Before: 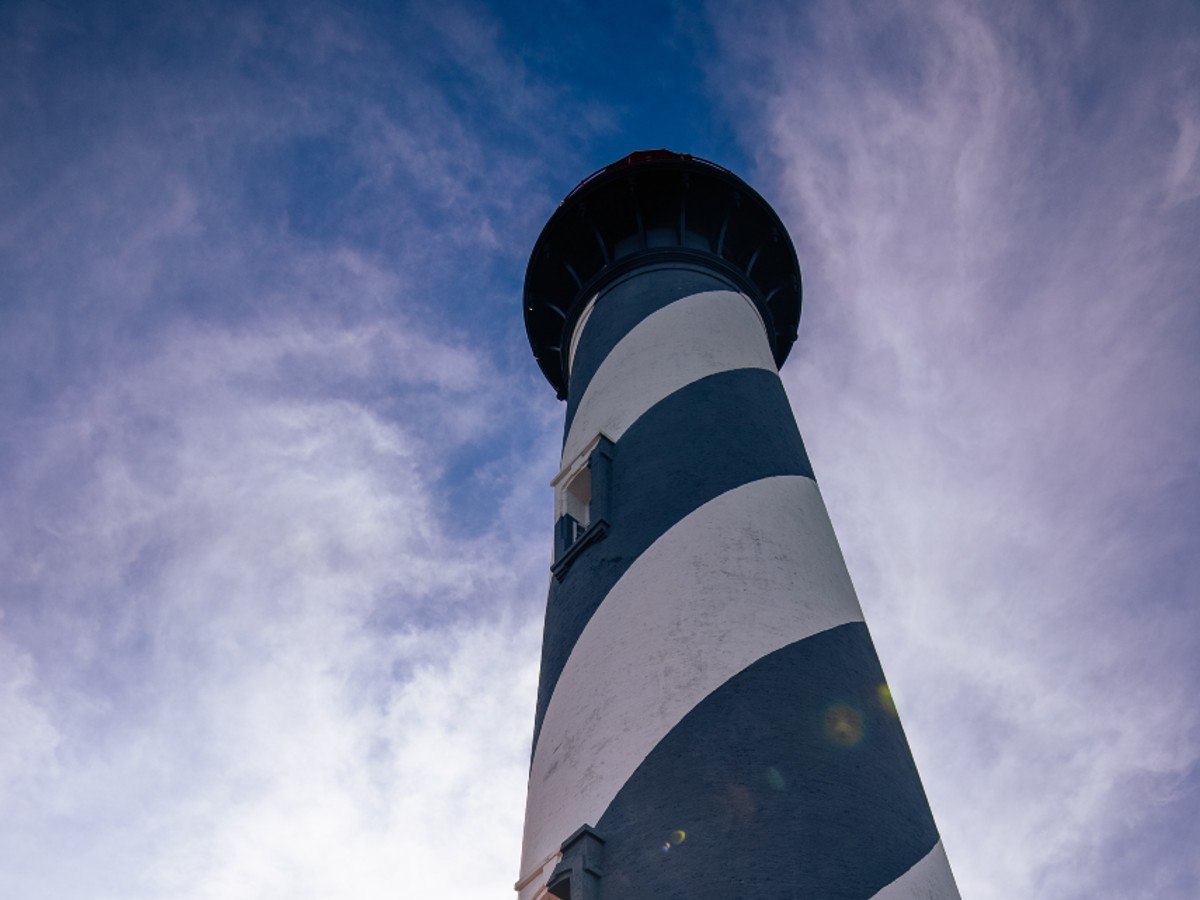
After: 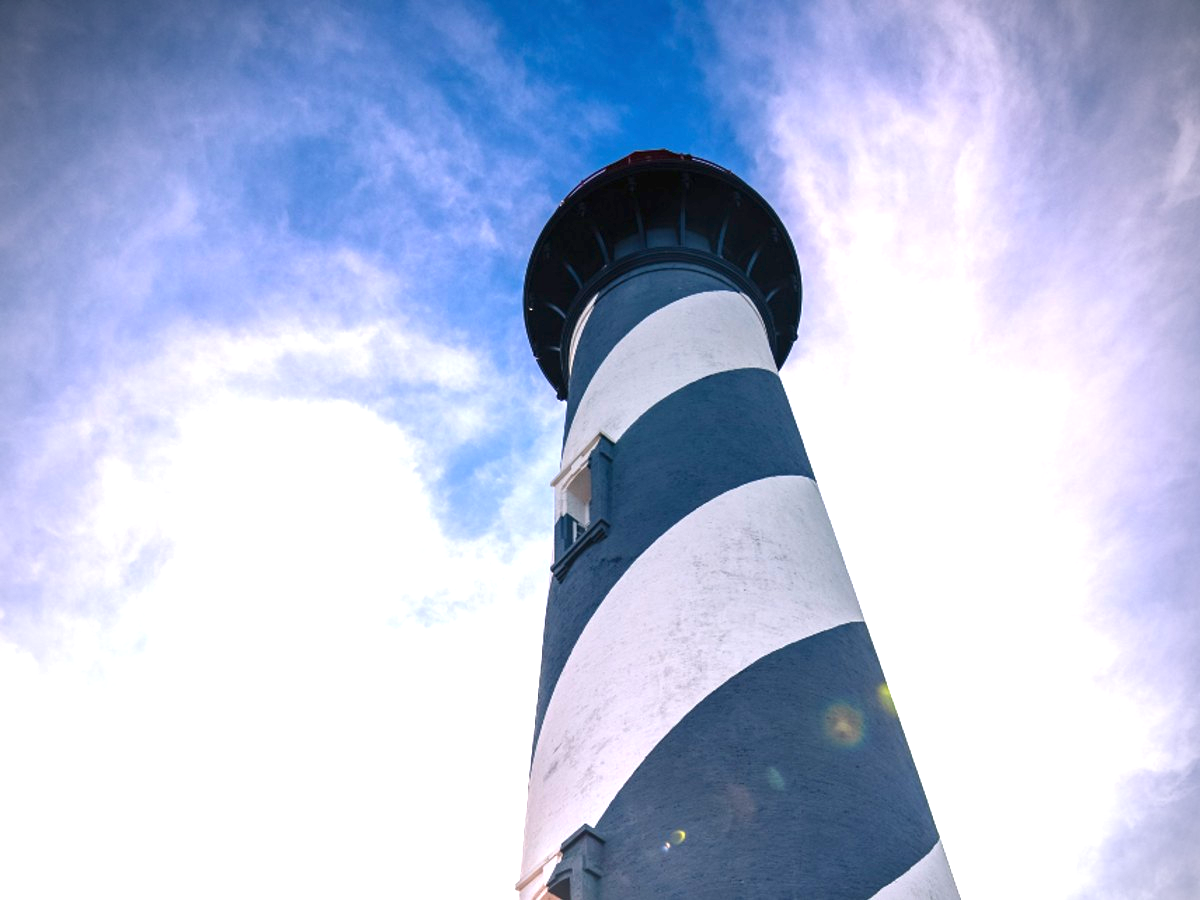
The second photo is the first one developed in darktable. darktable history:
vignetting: on, module defaults
exposure: black level correction 0, exposure 1.675 EV, compensate exposure bias true, compensate highlight preservation false
